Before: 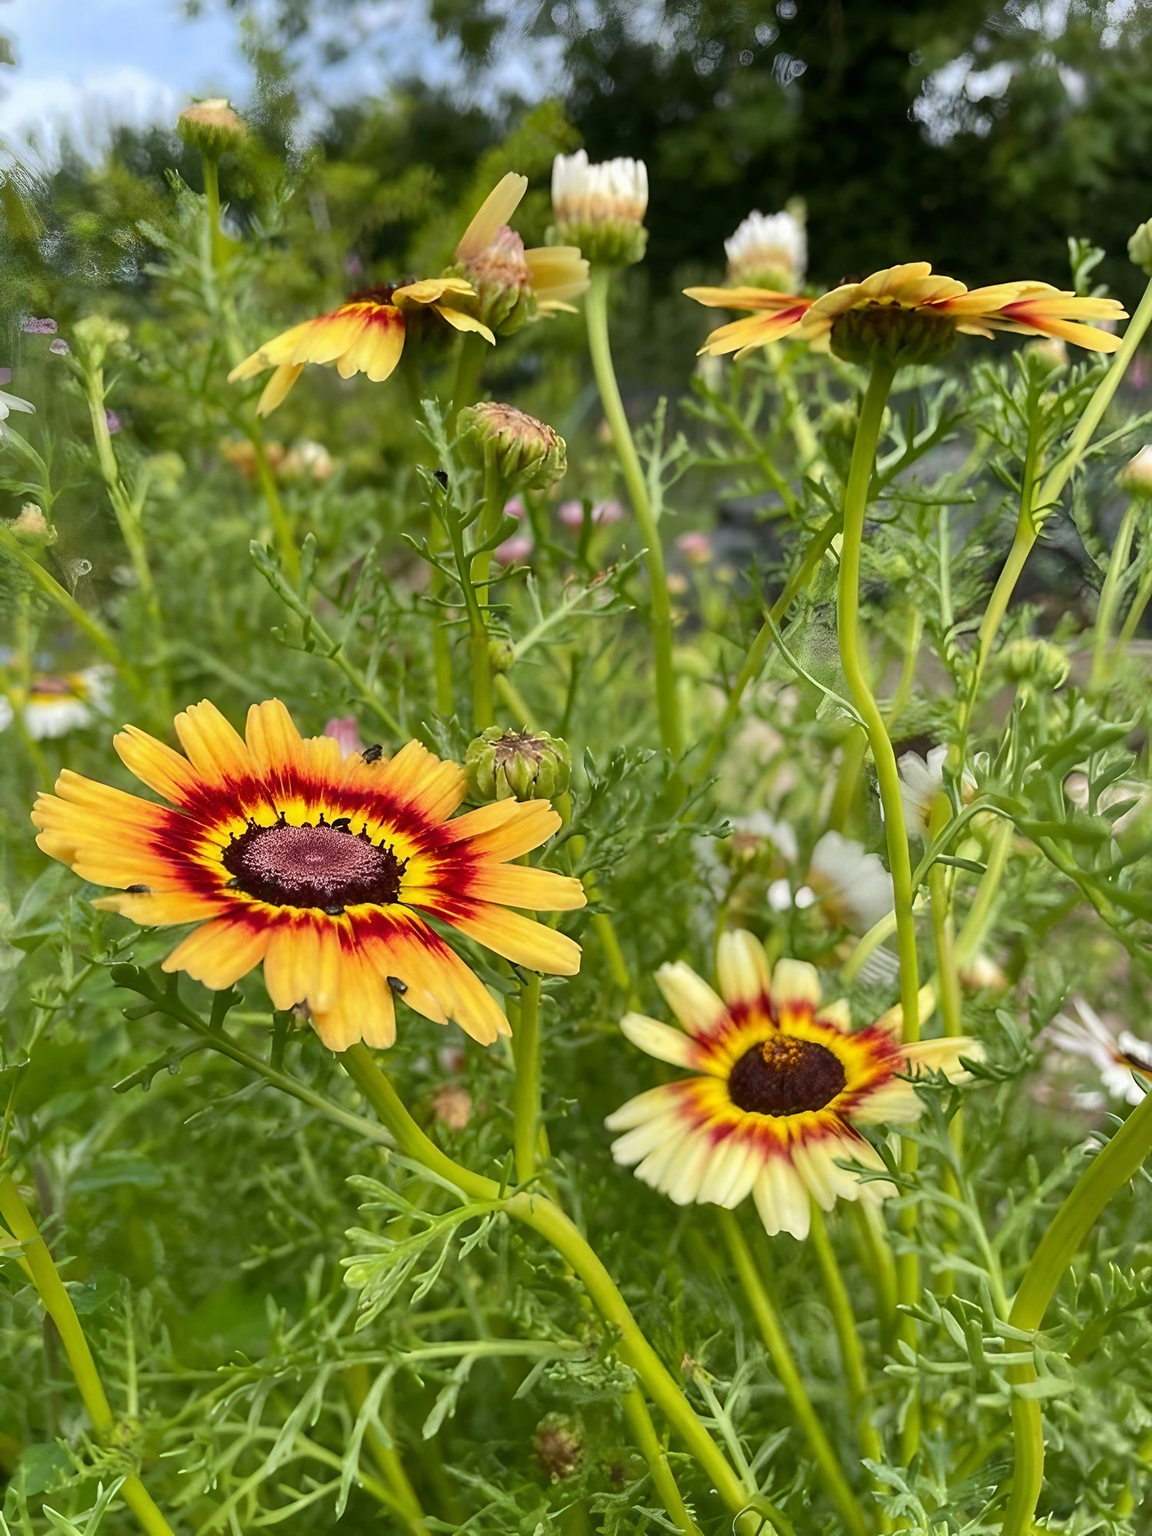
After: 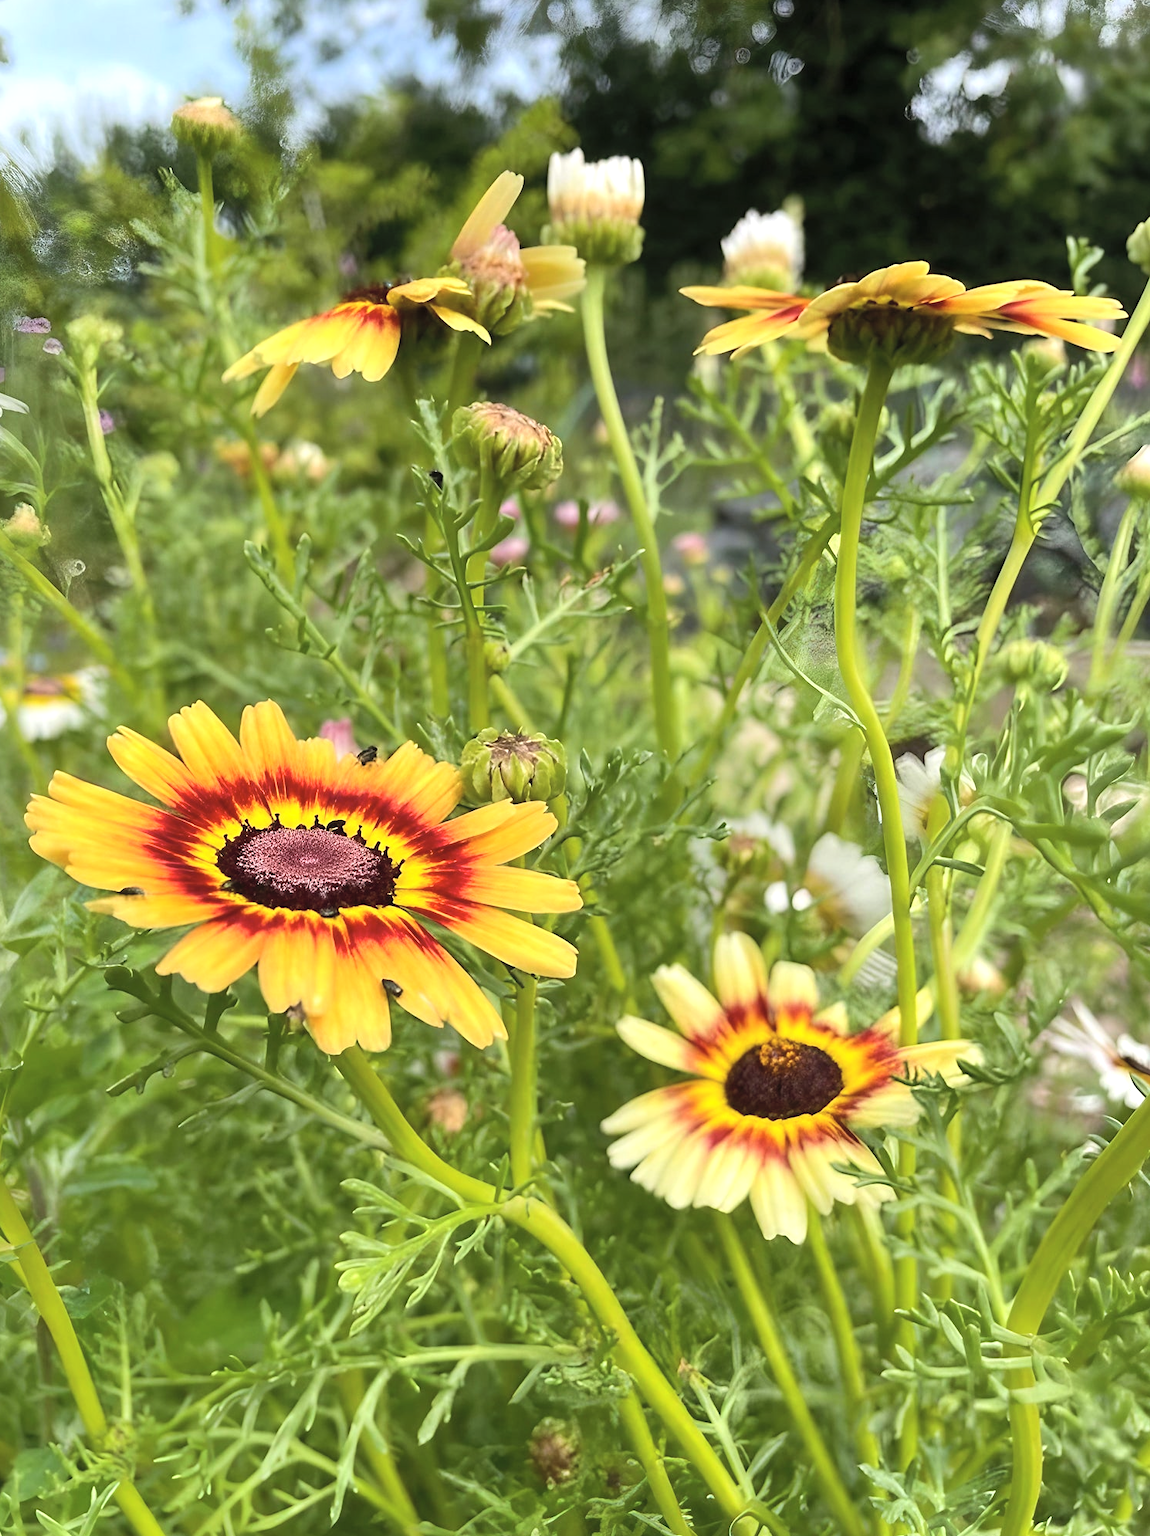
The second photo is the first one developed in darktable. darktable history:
contrast brightness saturation: brightness 0.15
tone equalizer: -8 EV -0.417 EV, -7 EV -0.389 EV, -6 EV -0.333 EV, -5 EV -0.222 EV, -3 EV 0.222 EV, -2 EV 0.333 EV, -1 EV 0.389 EV, +0 EV 0.417 EV, edges refinement/feathering 500, mask exposure compensation -1.57 EV, preserve details no
crop and rotate: left 0.614%, top 0.179%, bottom 0.309%
